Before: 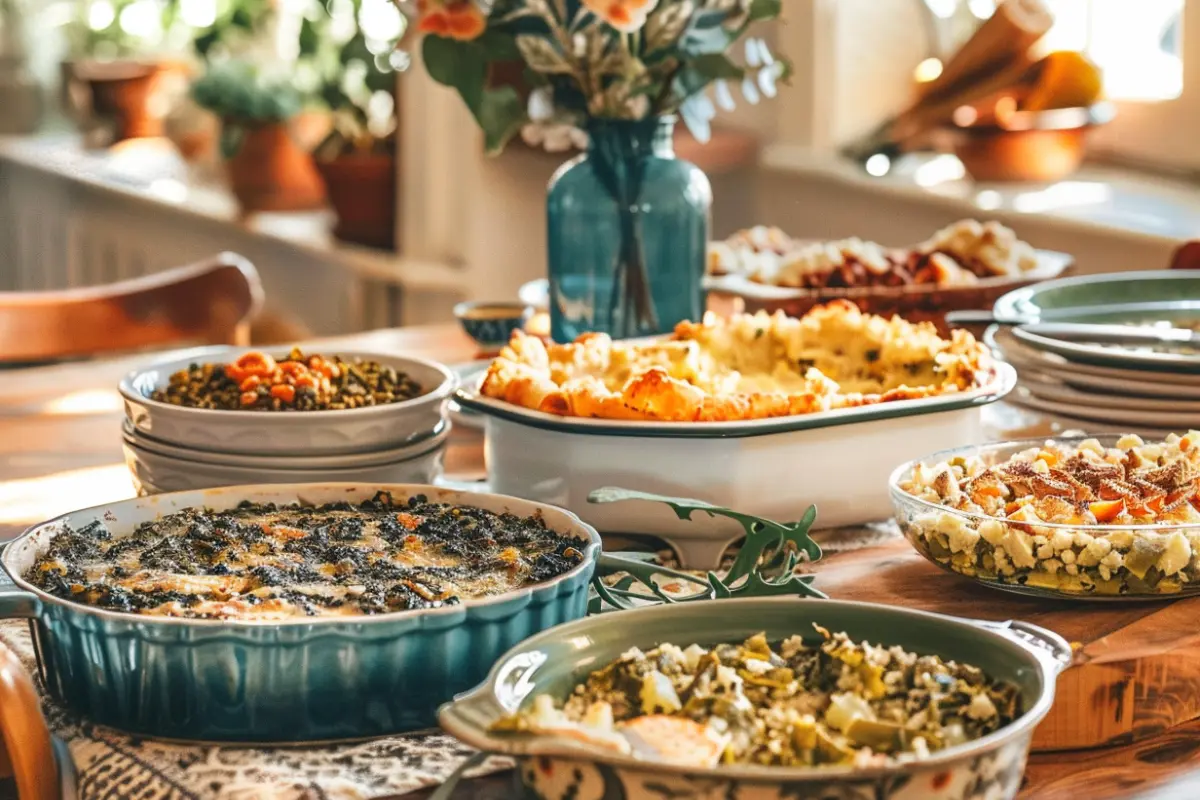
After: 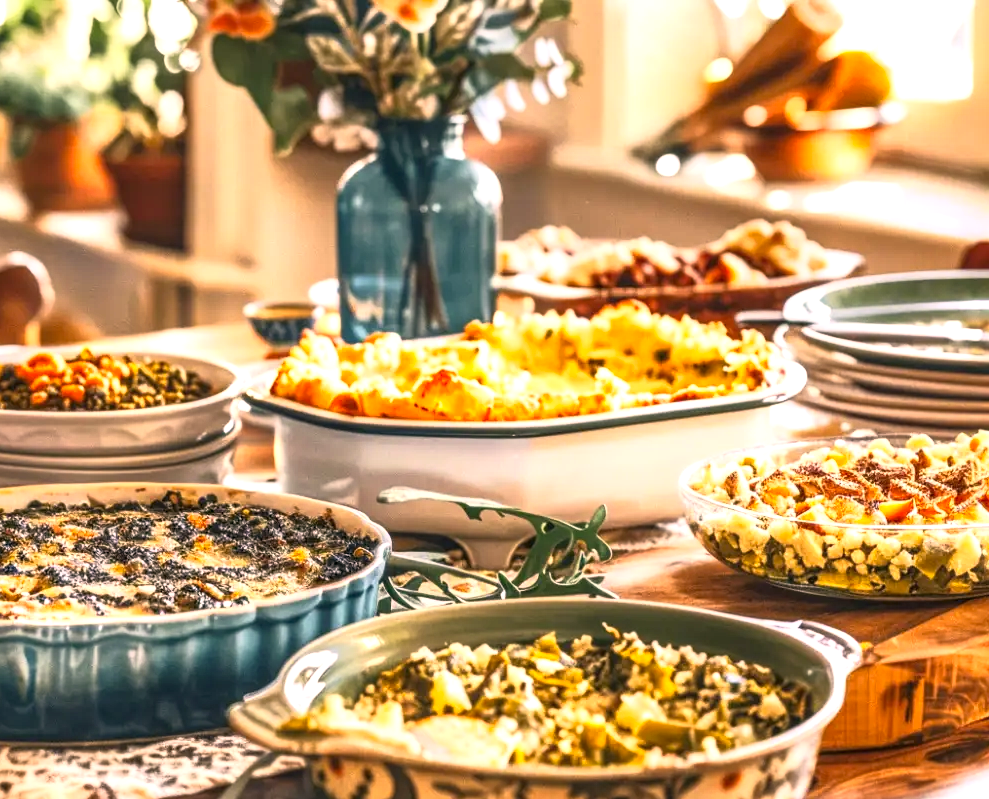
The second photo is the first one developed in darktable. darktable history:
exposure: black level correction 0.001, exposure 0.5 EV, compensate exposure bias true, compensate highlight preservation false
color correction: highlights a* 2.72, highlights b* 22.8
crop: left 17.582%, bottom 0.031%
white balance: red 1.042, blue 1.17
local contrast: detail 130%
base curve: curves: ch0 [(0, 0) (0.257, 0.25) (0.482, 0.586) (0.757, 0.871) (1, 1)]
